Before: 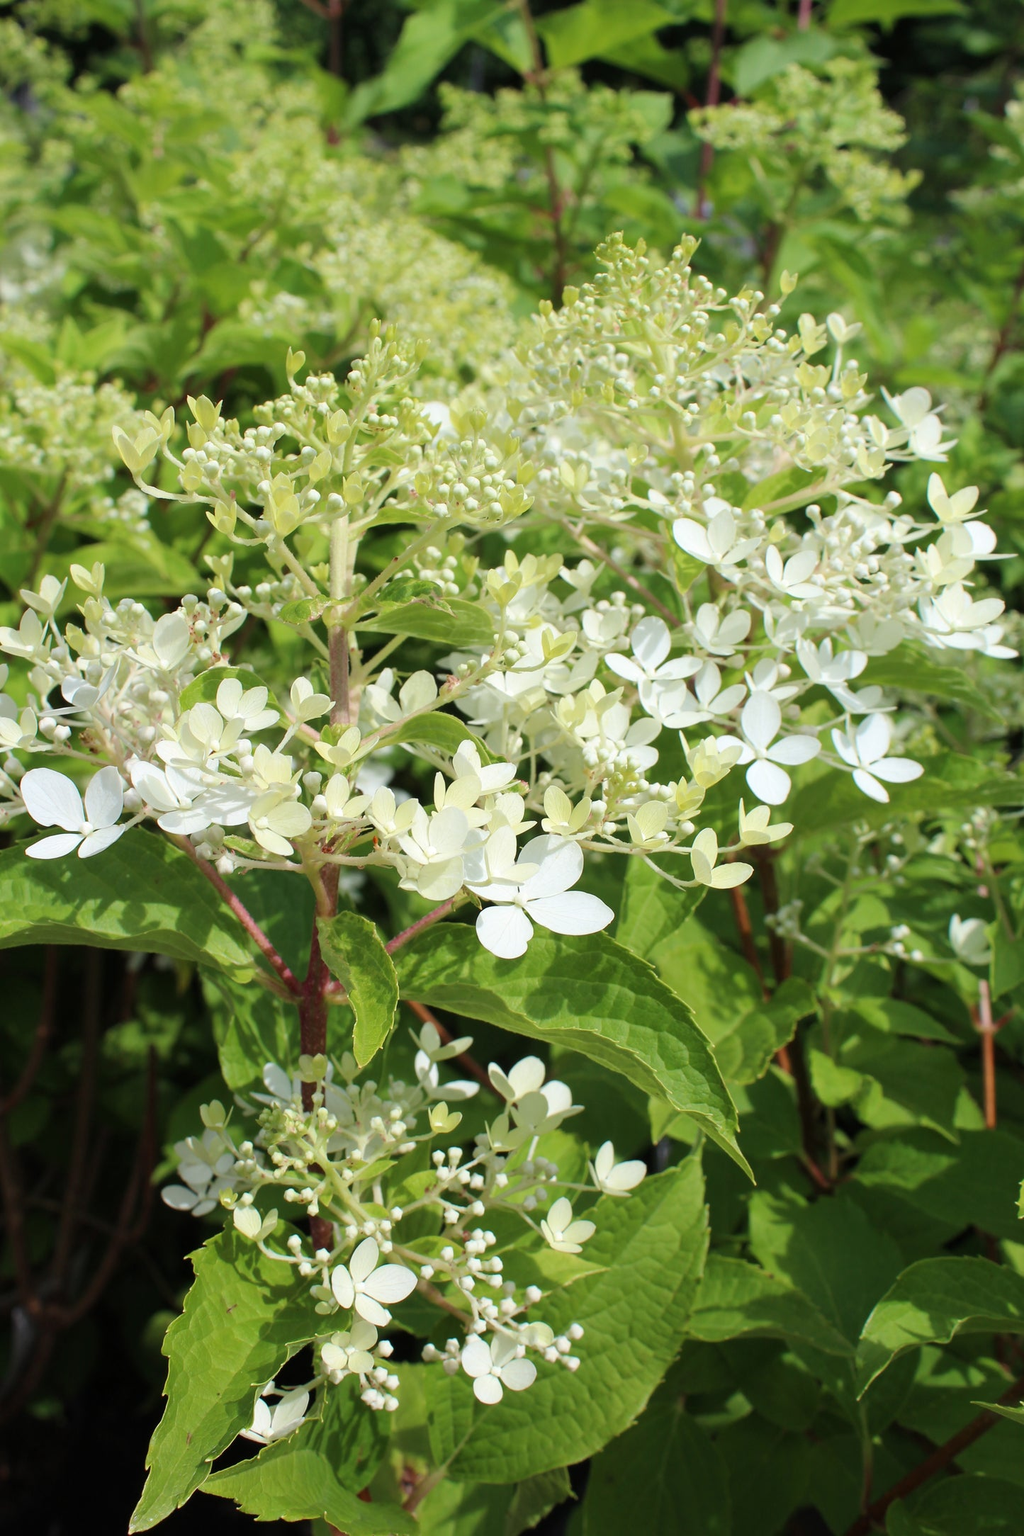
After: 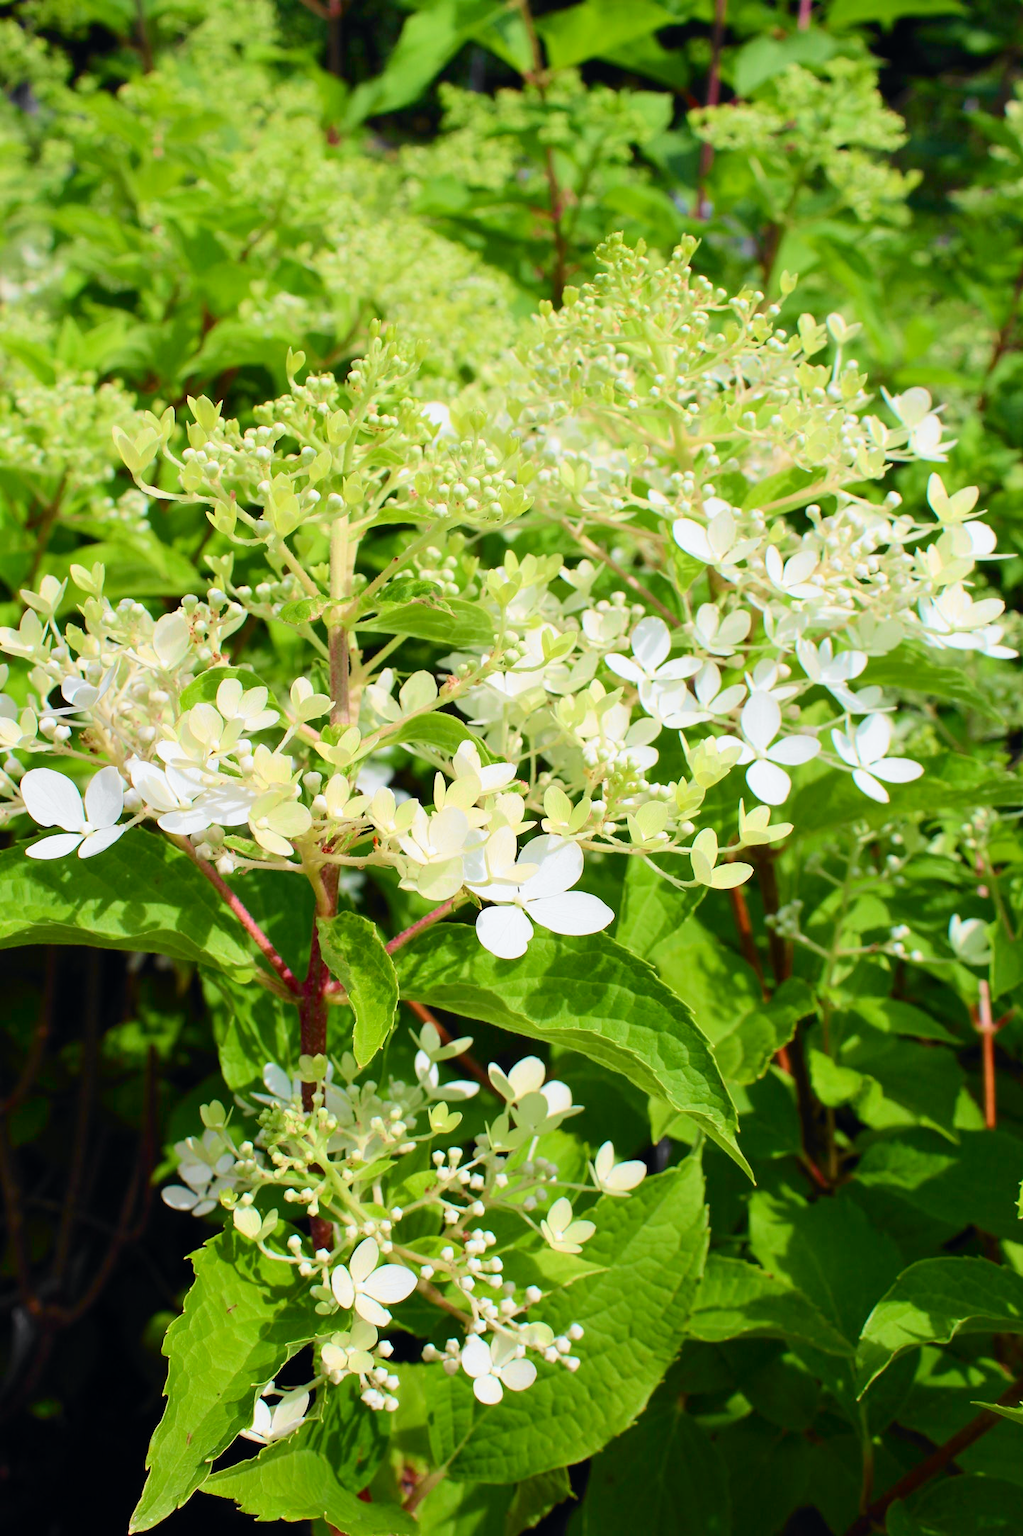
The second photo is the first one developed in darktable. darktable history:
tone curve: curves: ch0 [(0, 0) (0.071, 0.047) (0.266, 0.26) (0.491, 0.552) (0.753, 0.818) (1, 0.983)]; ch1 [(0, 0) (0.346, 0.307) (0.408, 0.369) (0.463, 0.443) (0.482, 0.493) (0.502, 0.5) (0.517, 0.518) (0.546, 0.576) (0.588, 0.643) (0.651, 0.709) (1, 1)]; ch2 [(0, 0) (0.346, 0.34) (0.434, 0.46) (0.485, 0.494) (0.5, 0.494) (0.517, 0.503) (0.535, 0.545) (0.583, 0.634) (0.625, 0.686) (1, 1)], color space Lab, independent channels, preserve colors none
